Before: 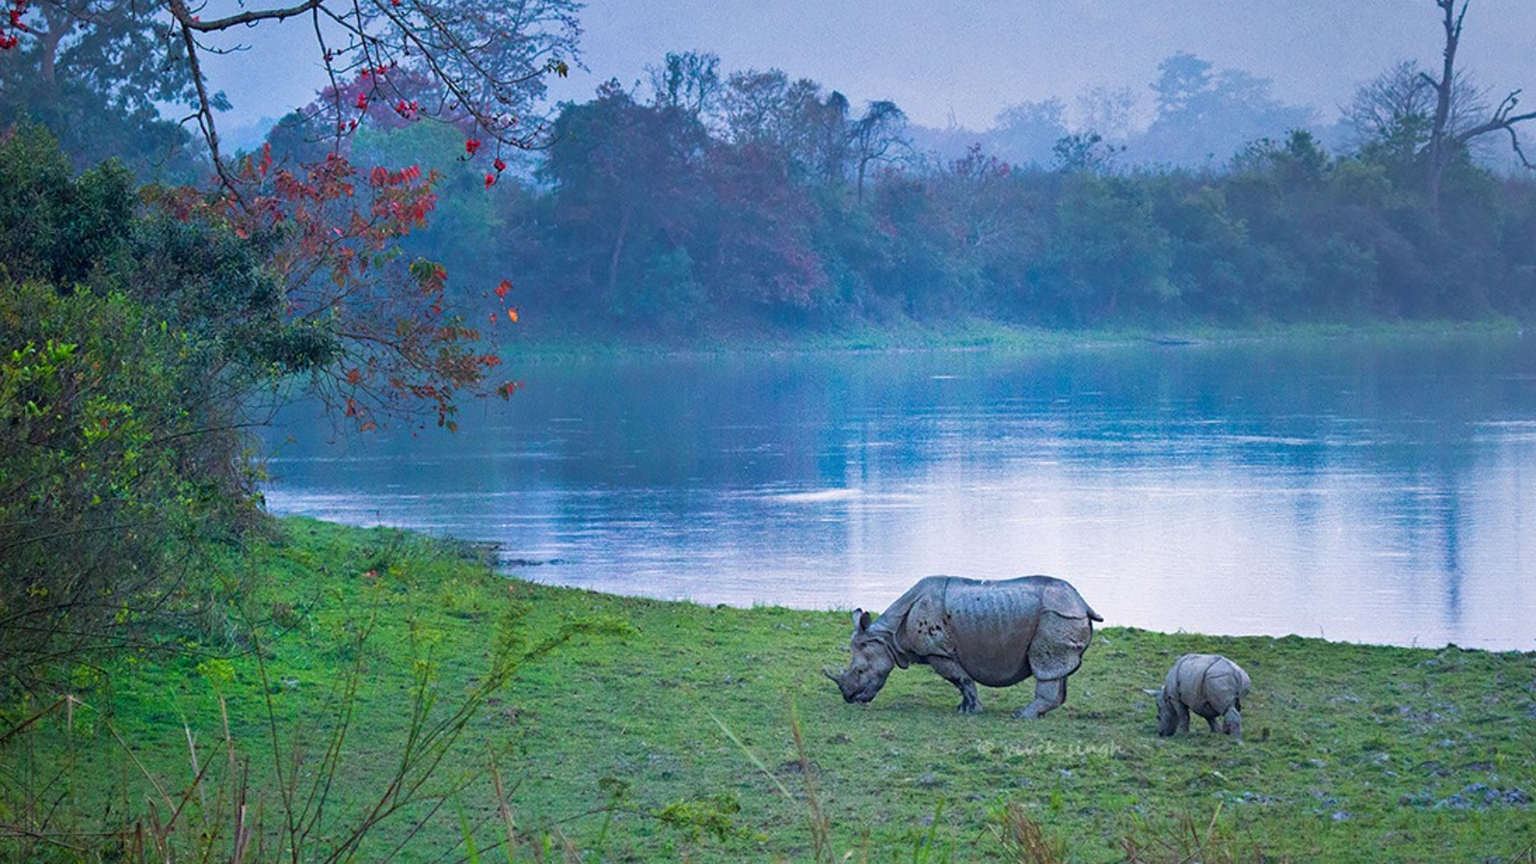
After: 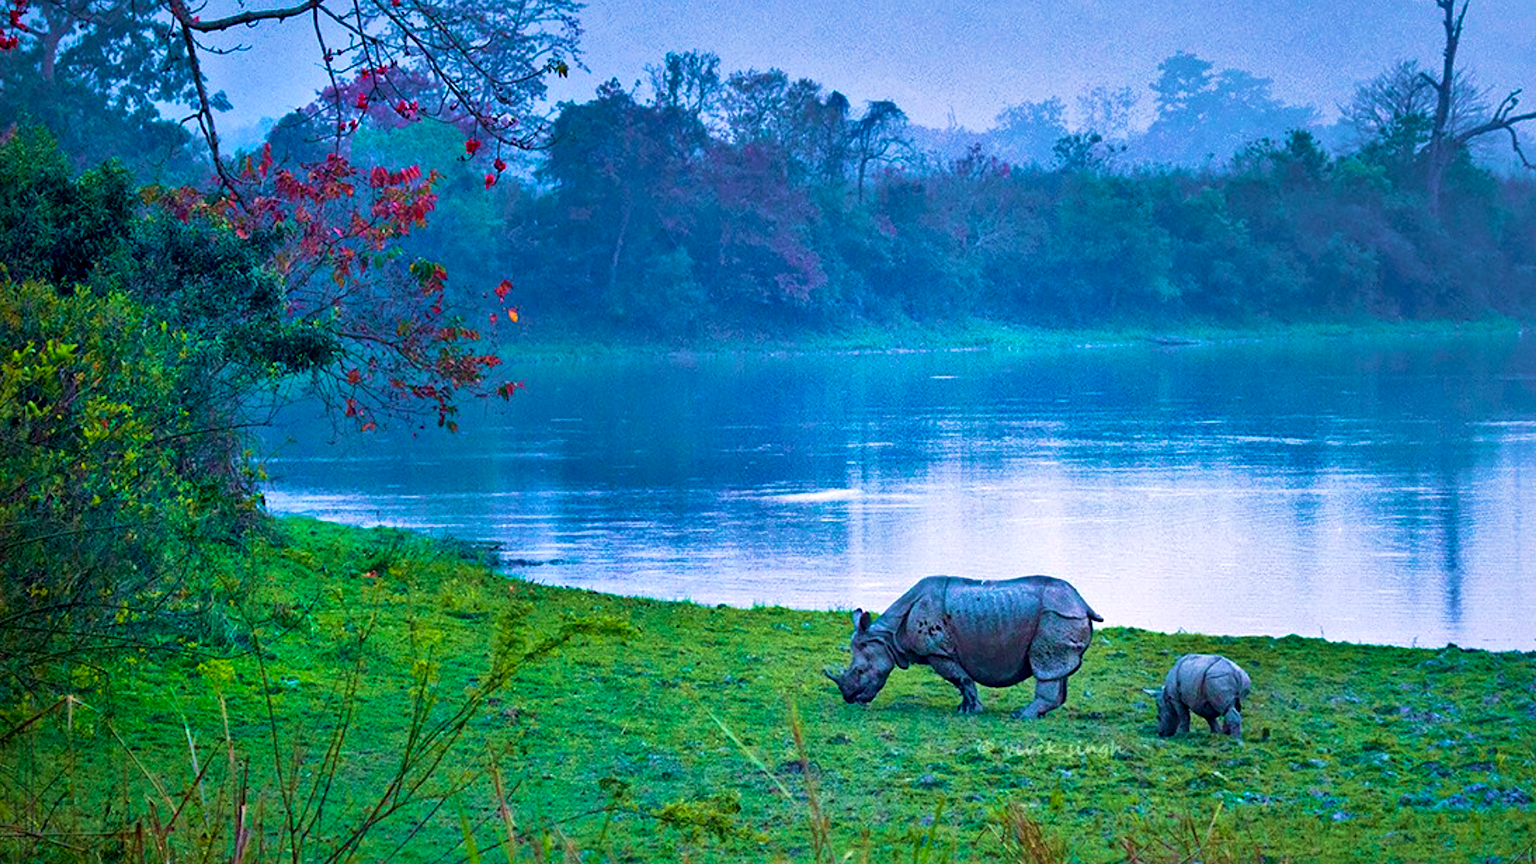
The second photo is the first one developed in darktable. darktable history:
local contrast: mode bilateral grid, contrast 25, coarseness 60, detail 152%, midtone range 0.2
velvia: strength 74.66%
color balance rgb: power › hue 329.58°, global offset › luminance -0.514%, linear chroma grading › global chroma 25.36%, perceptual saturation grading › global saturation 2.541%, global vibrance 20%
